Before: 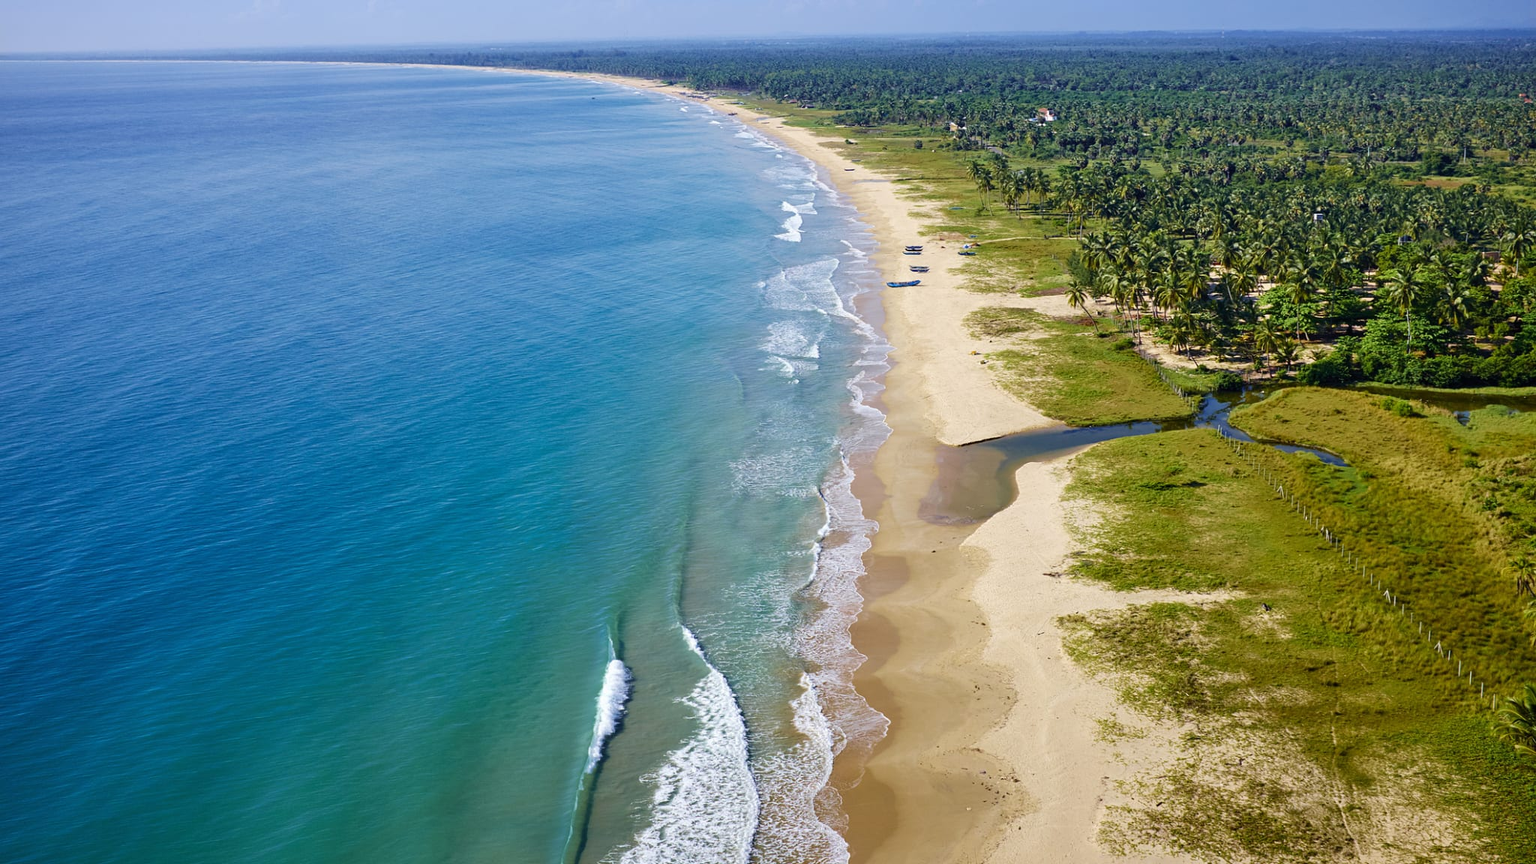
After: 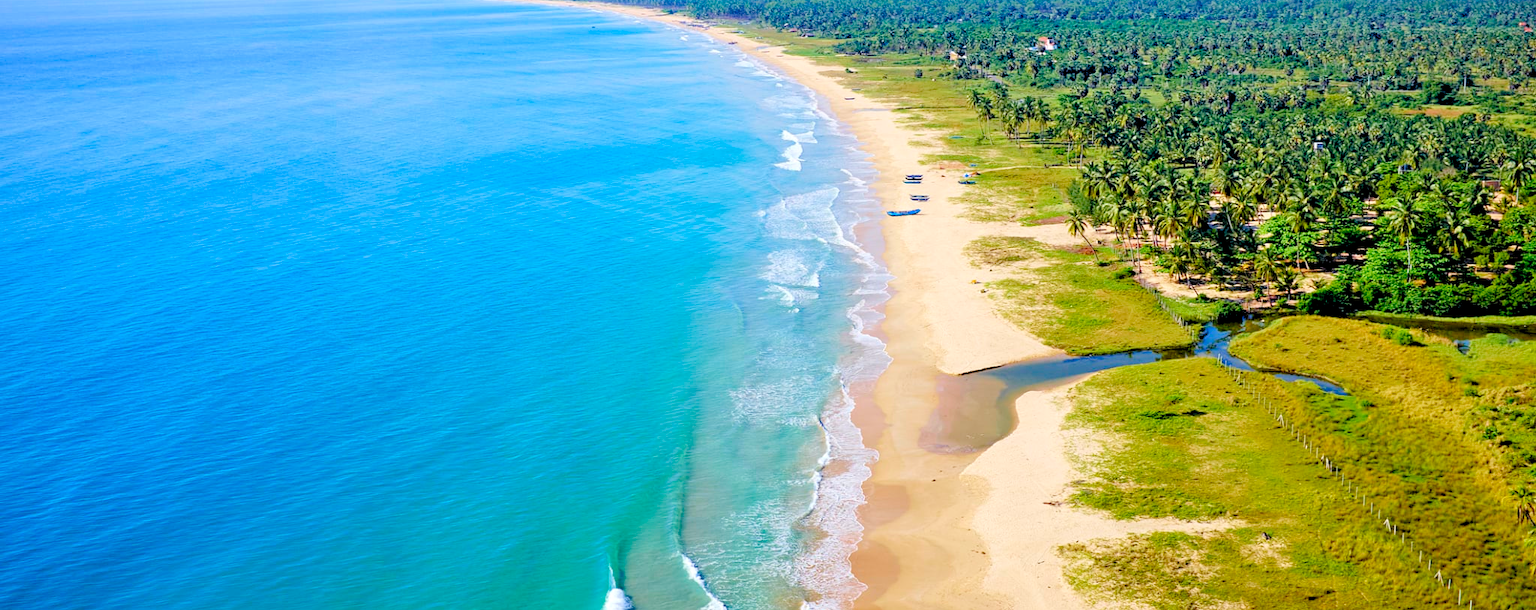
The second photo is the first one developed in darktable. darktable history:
crop and rotate: top 8.293%, bottom 20.996%
levels: levels [0.072, 0.414, 0.976]
